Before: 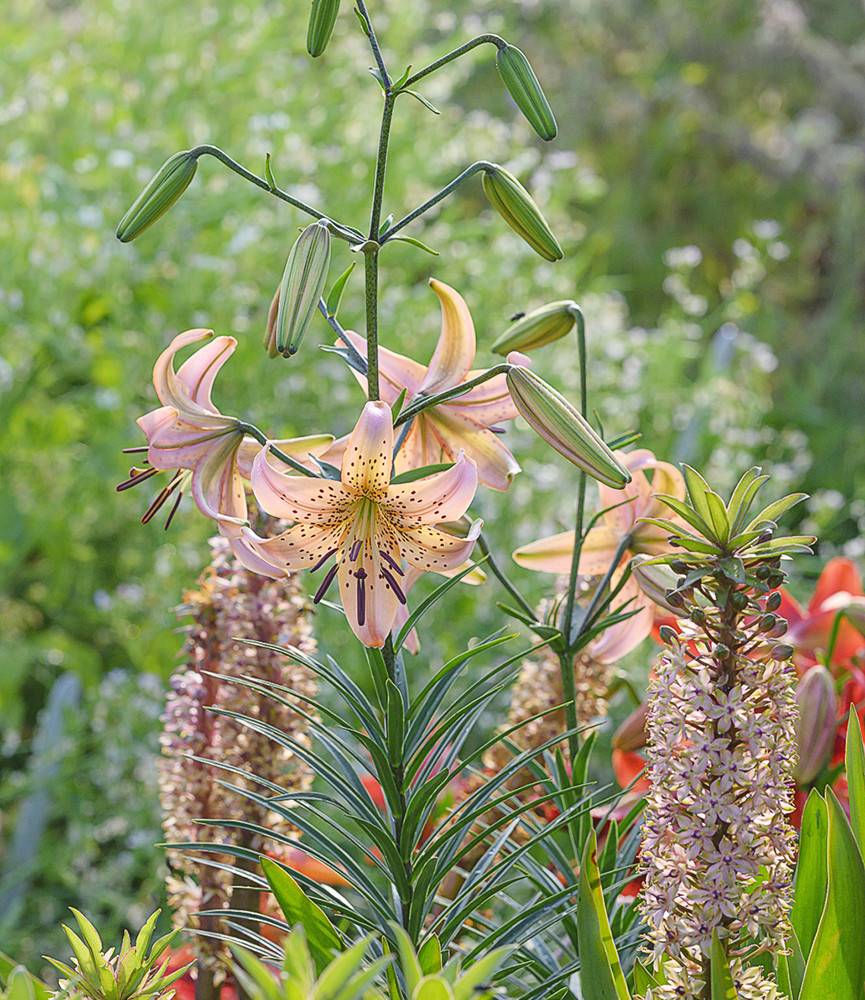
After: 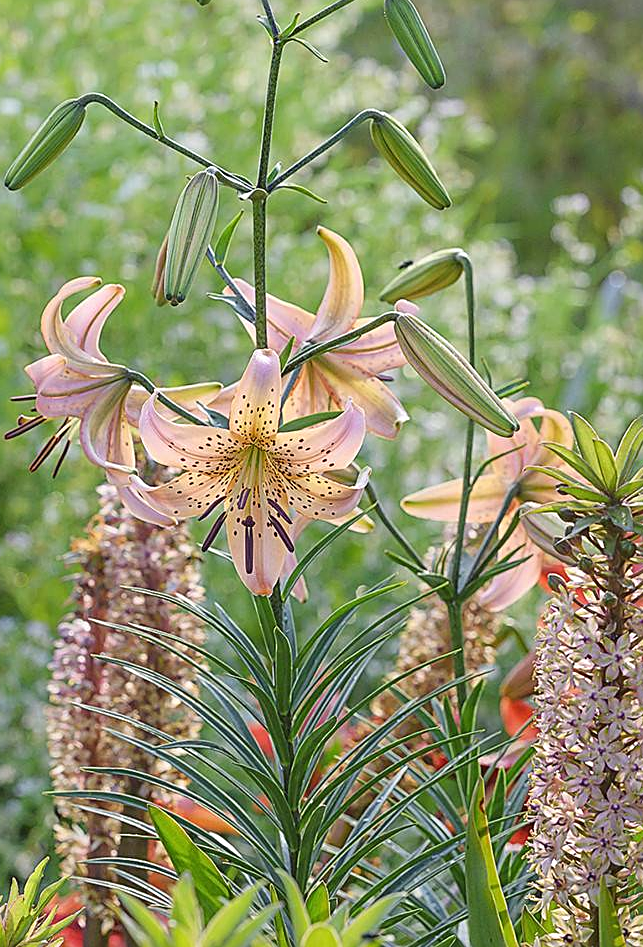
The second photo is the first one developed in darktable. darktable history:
crop and rotate: left 13.012%, top 5.247%, right 12.605%
sharpen: on, module defaults
